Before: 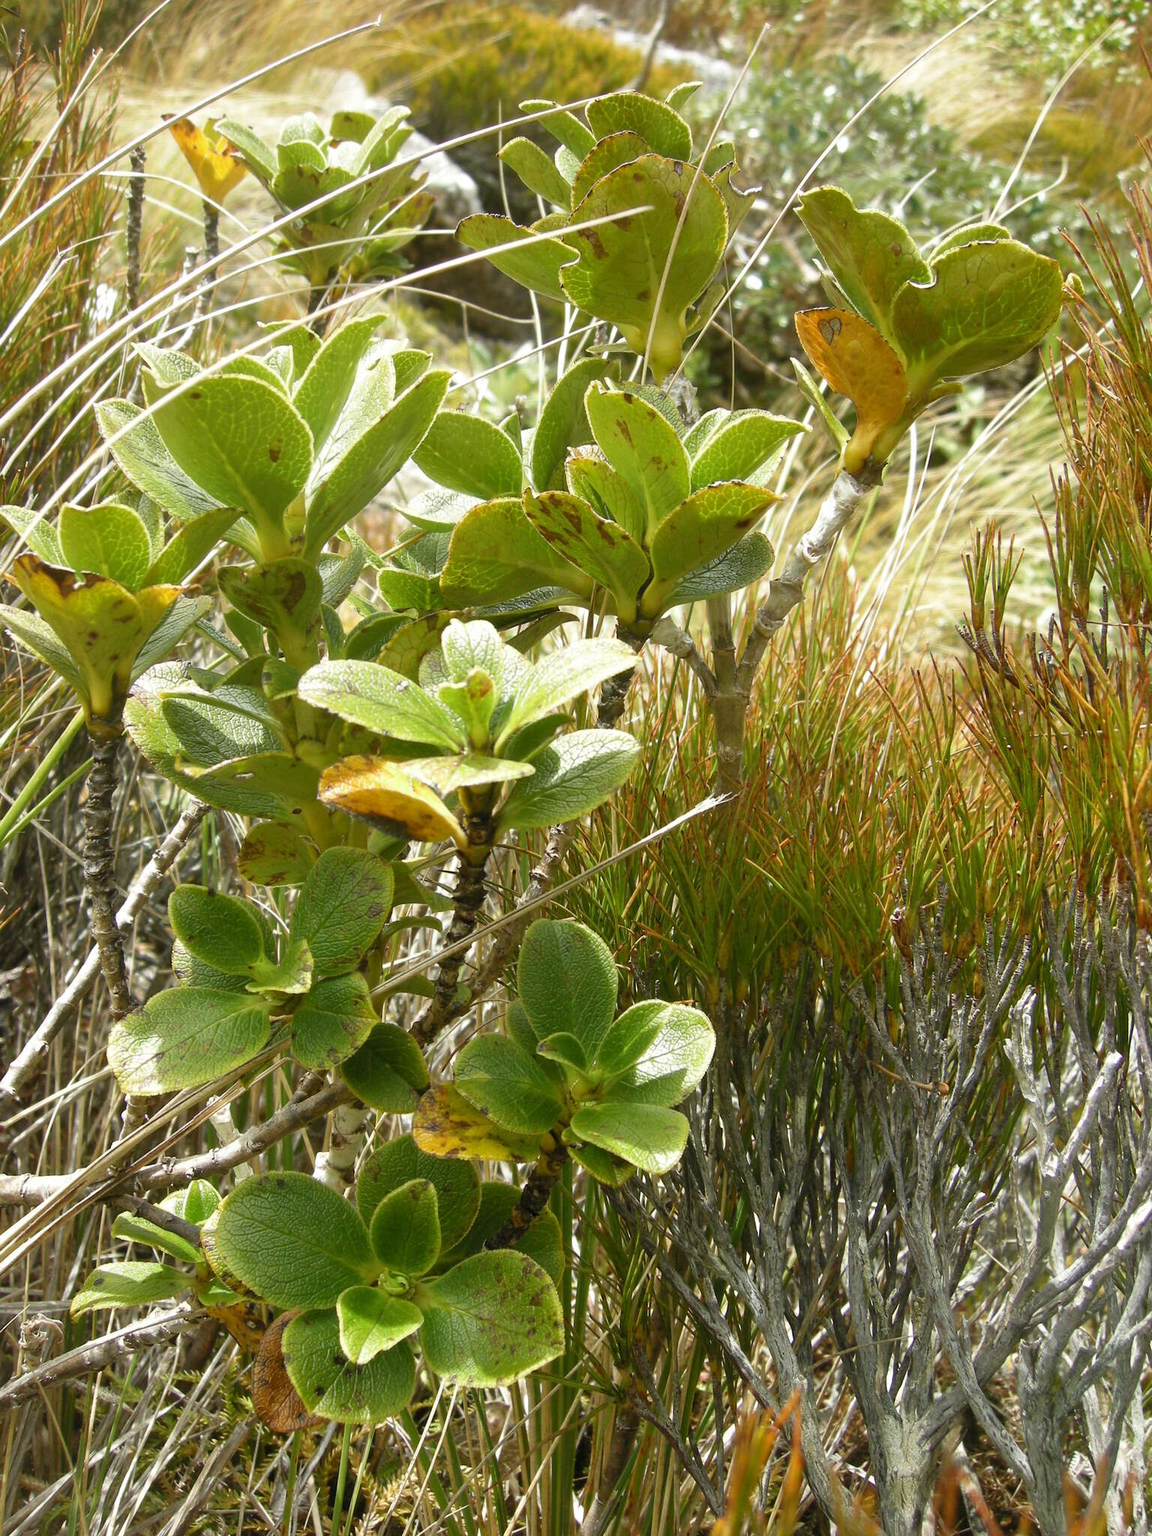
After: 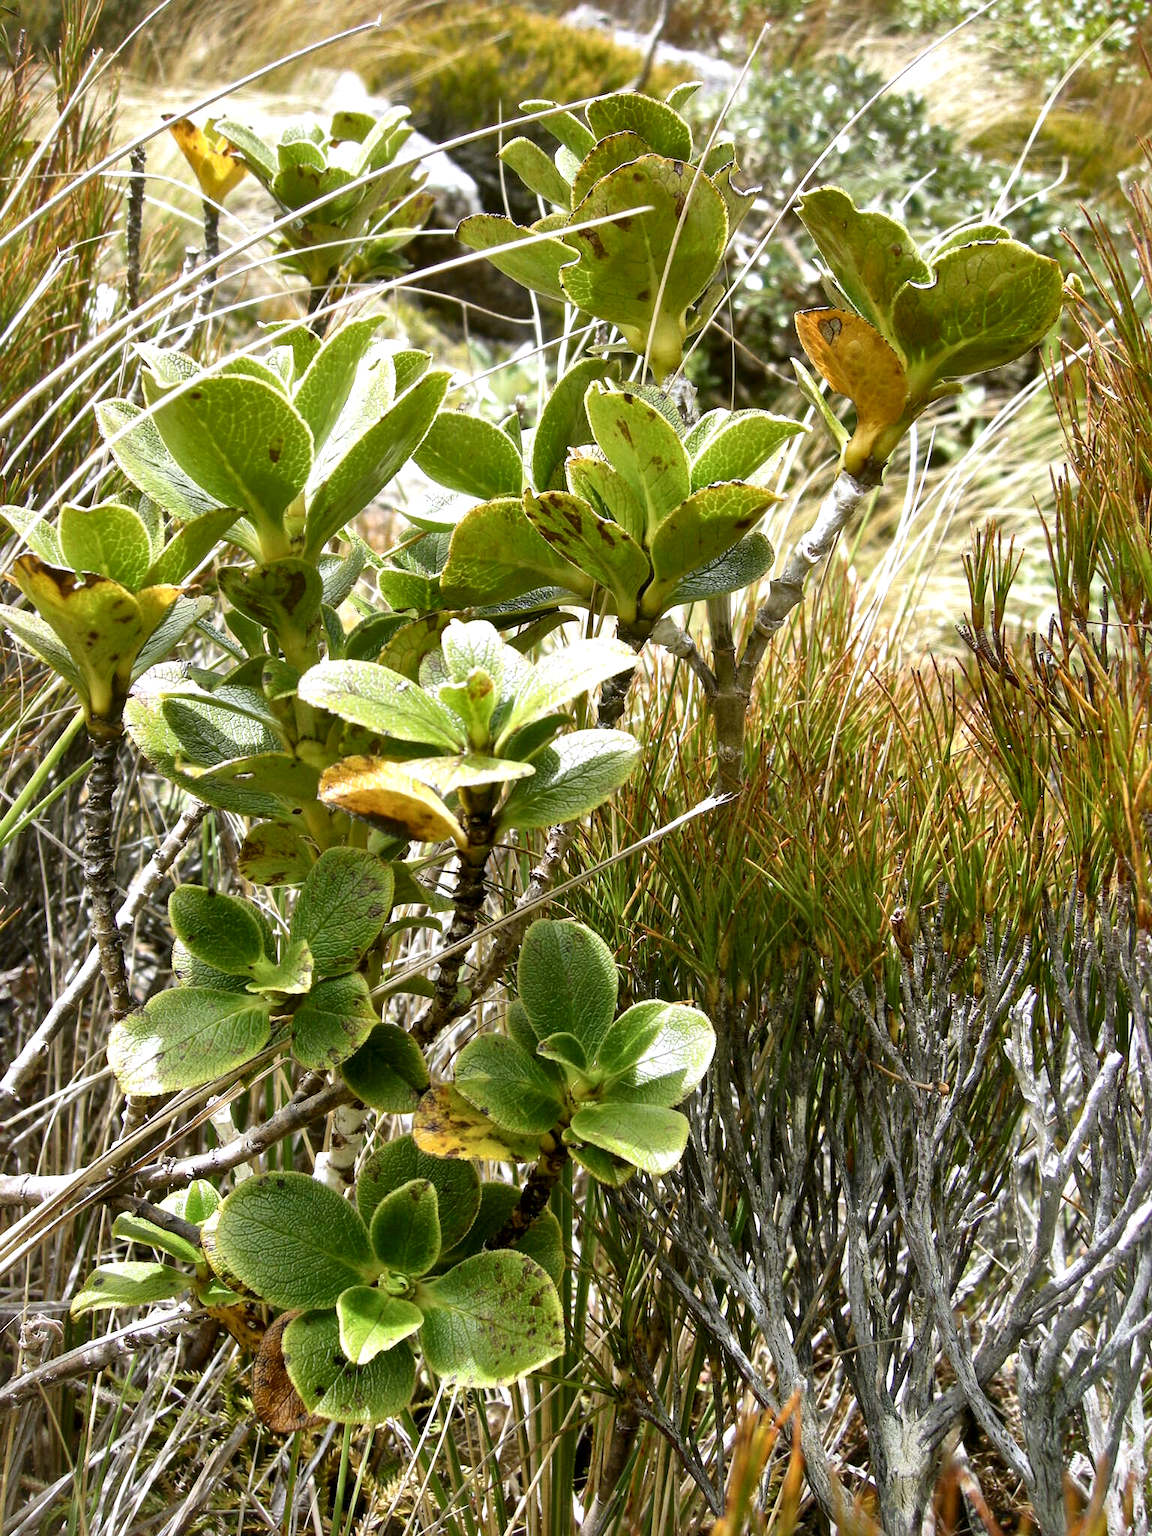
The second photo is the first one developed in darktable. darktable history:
white balance: red 1.004, blue 1.096
local contrast: mode bilateral grid, contrast 70, coarseness 75, detail 180%, midtone range 0.2
